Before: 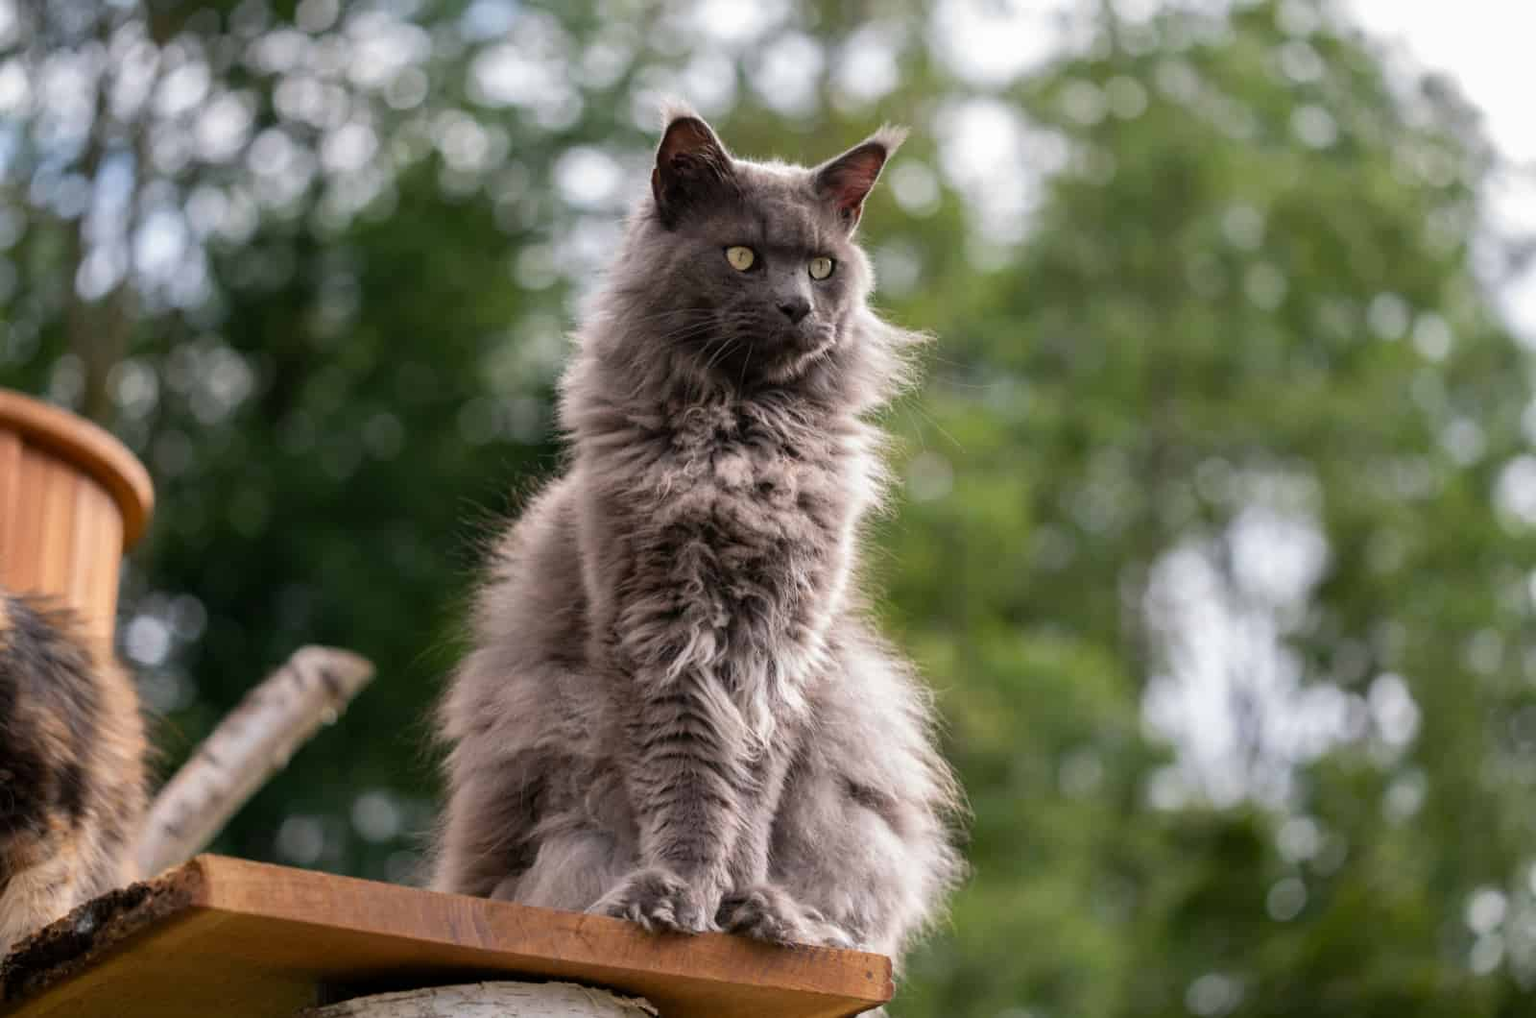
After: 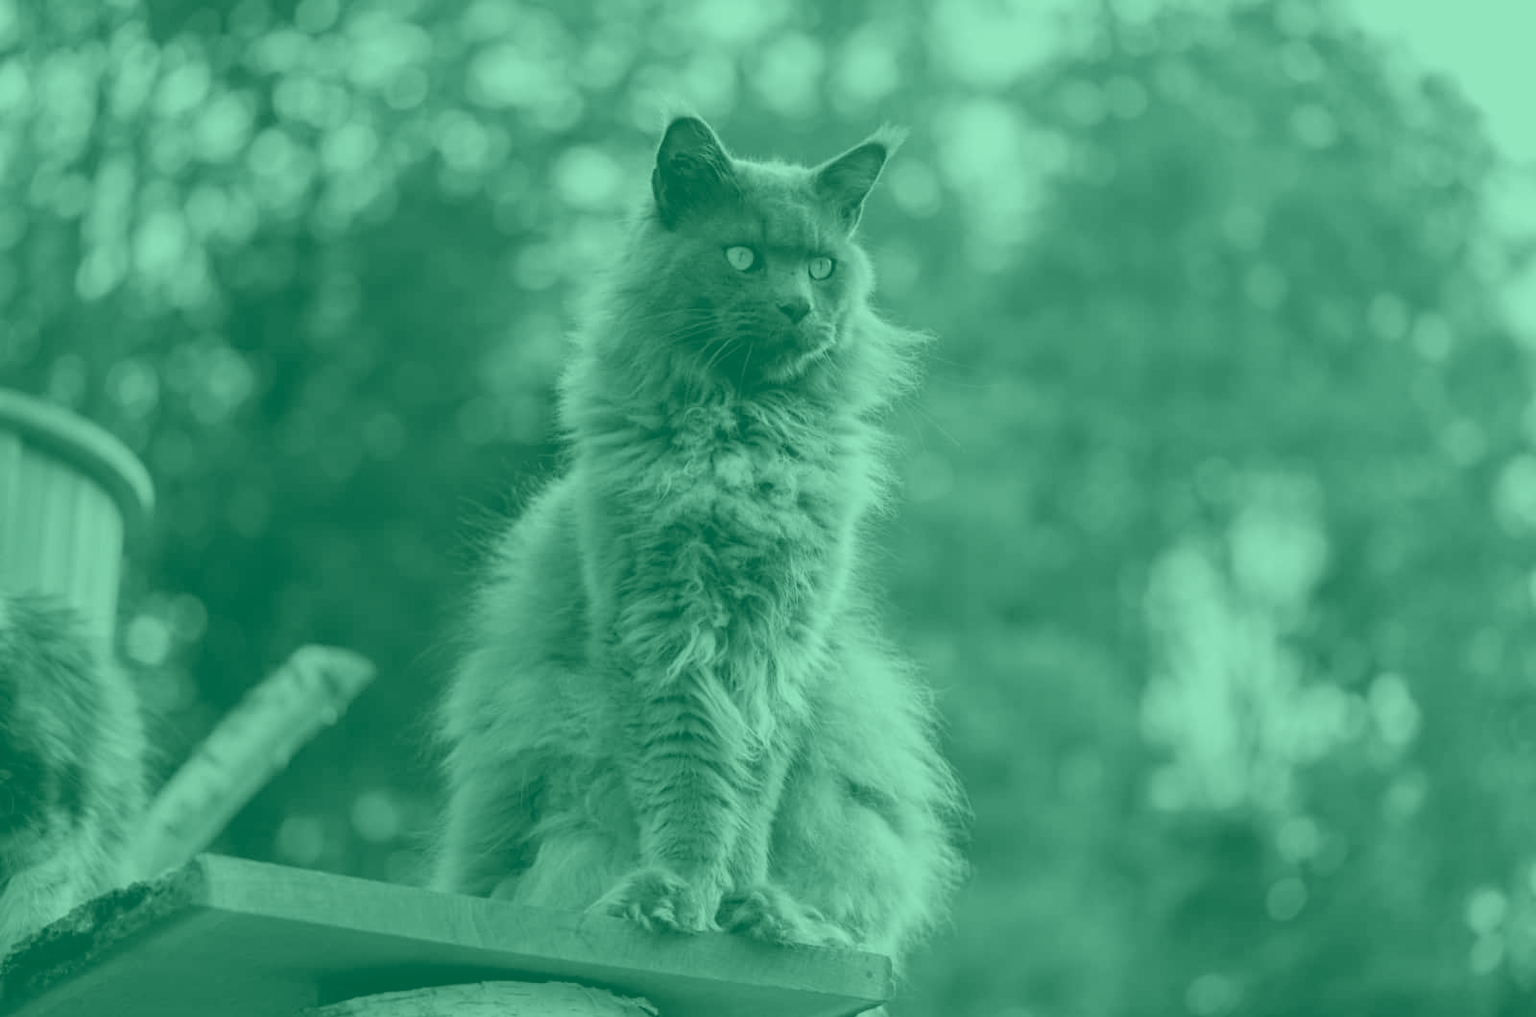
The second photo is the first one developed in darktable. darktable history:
colorize: hue 147.6°, saturation 65%, lightness 21.64%
contrast brightness saturation: saturation 0.18
